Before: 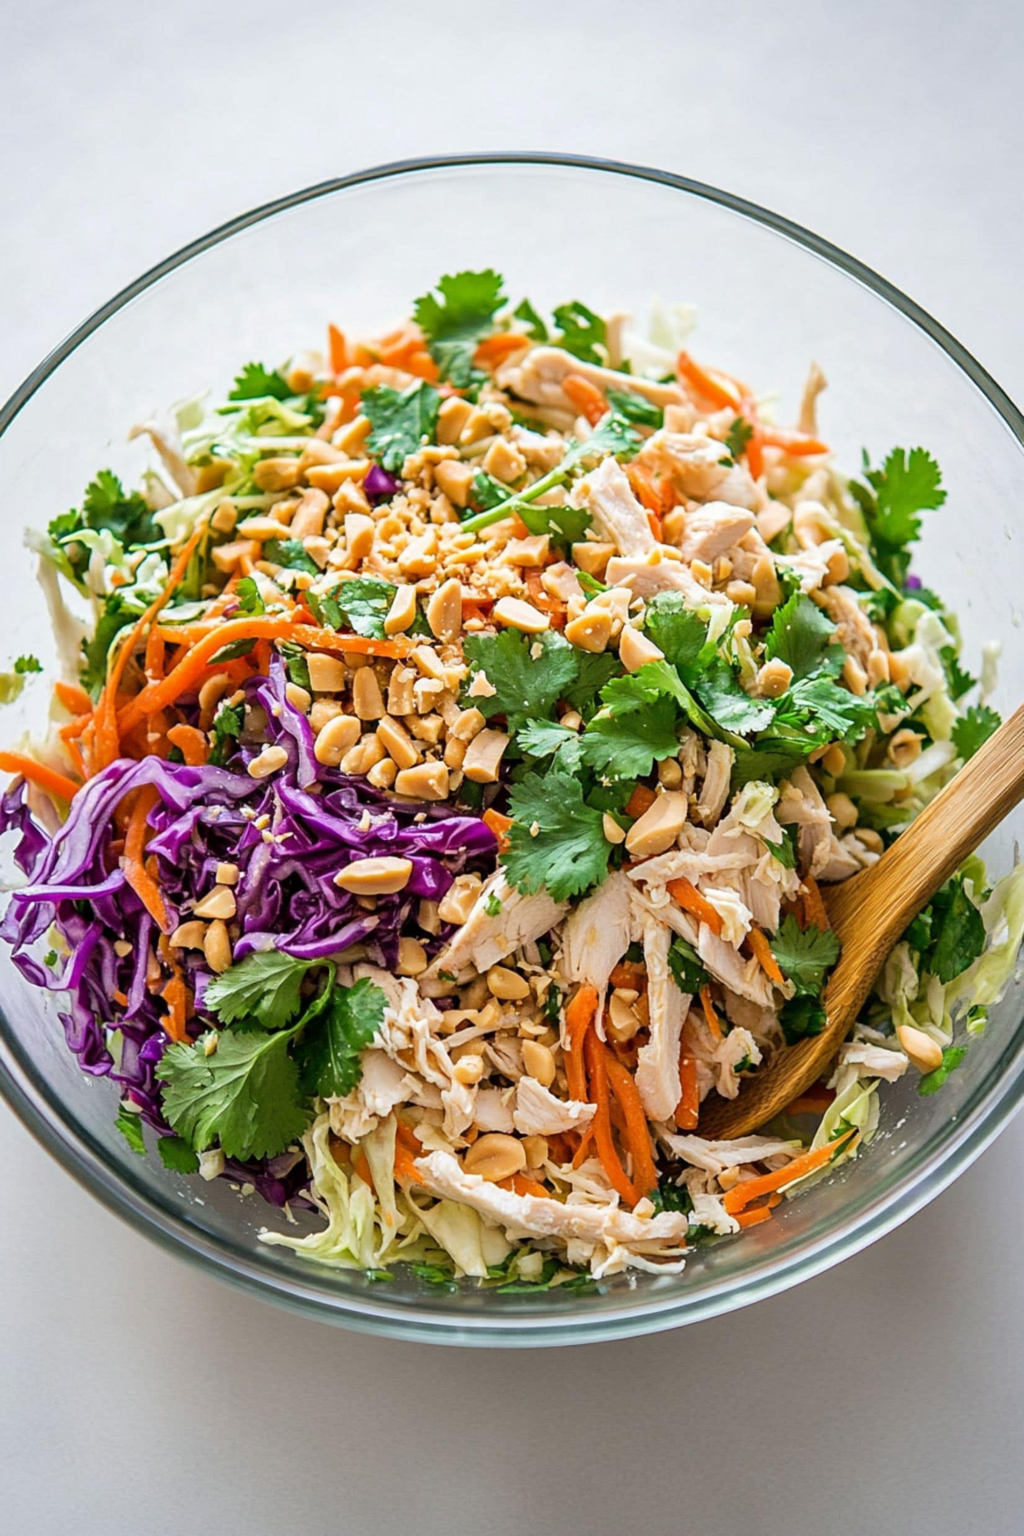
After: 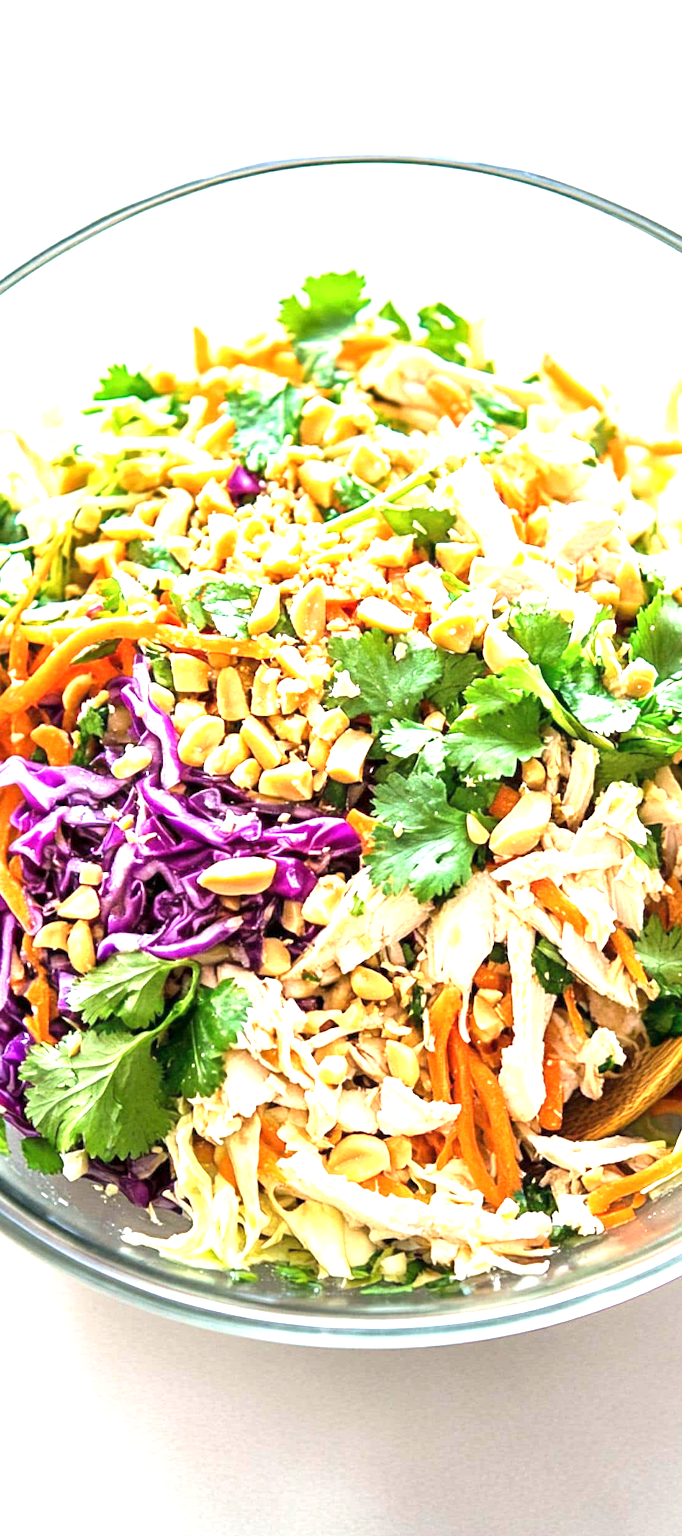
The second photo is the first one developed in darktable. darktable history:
local contrast: highlights 104%, shadows 99%, detail 120%, midtone range 0.2
crop and rotate: left 13.371%, right 20.022%
exposure: black level correction 0, exposure 1.589 EV, compensate highlight preservation false
